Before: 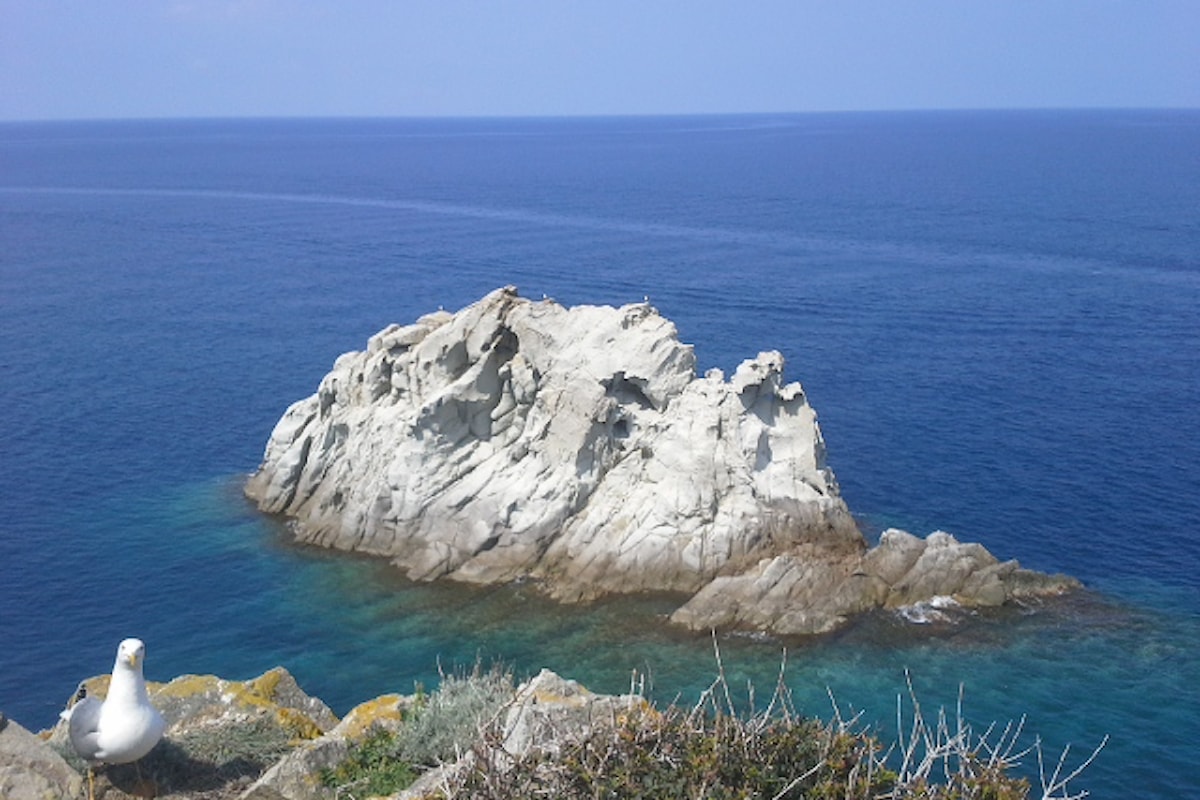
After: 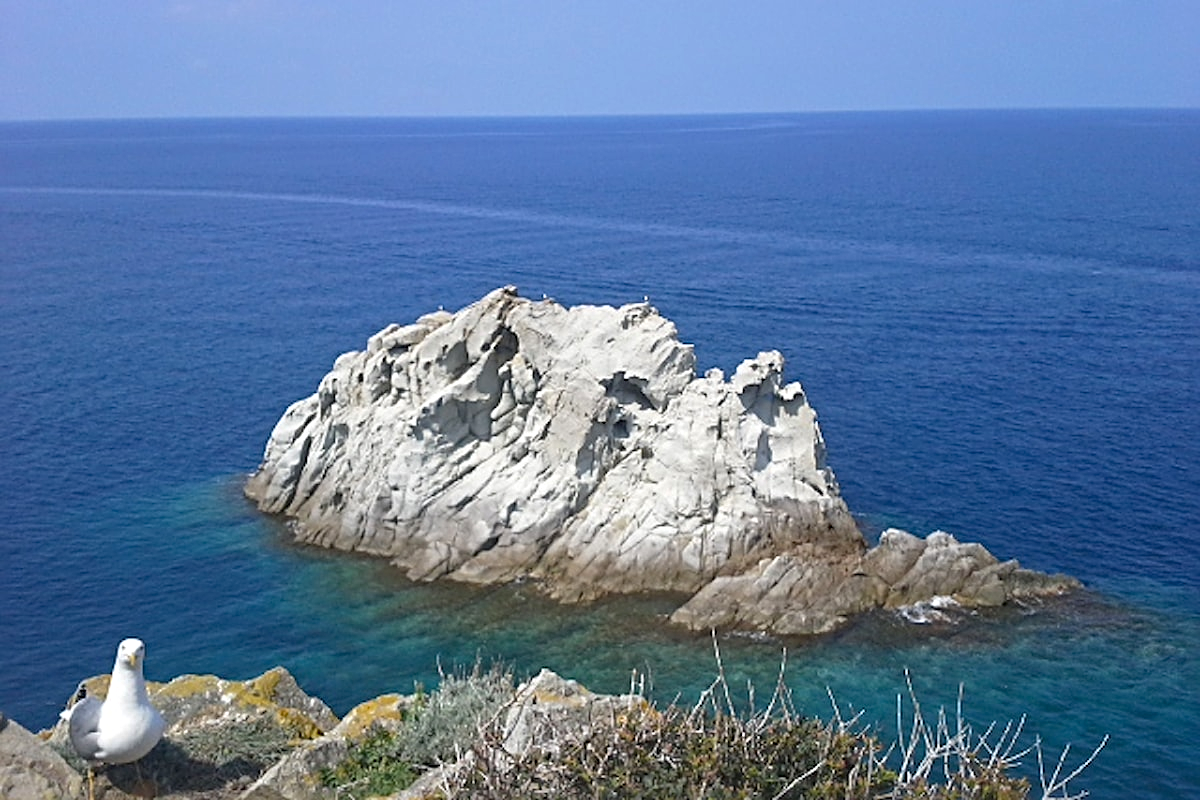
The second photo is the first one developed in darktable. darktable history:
sharpen: radius 4
haze removal: adaptive false
